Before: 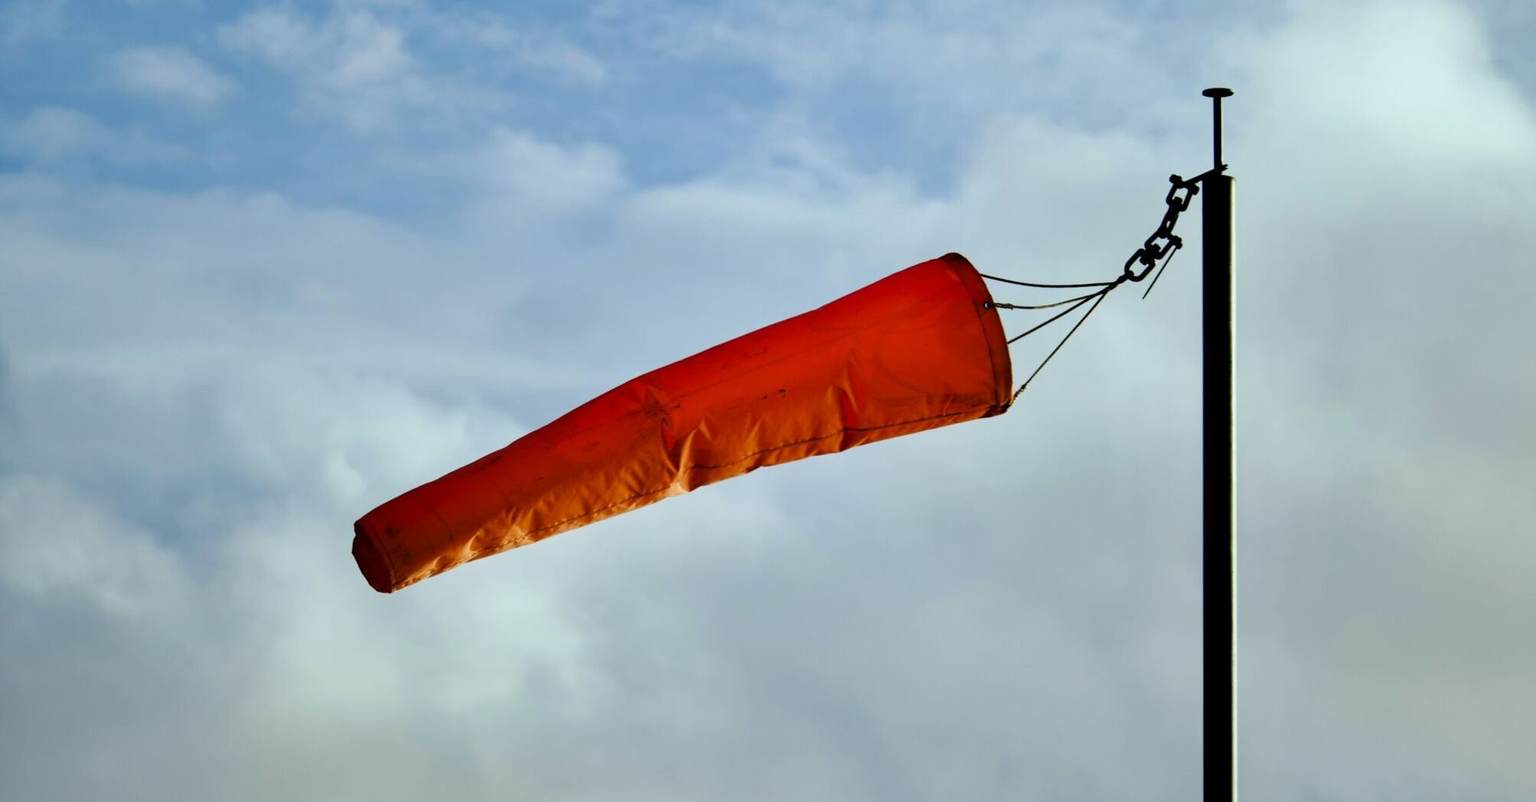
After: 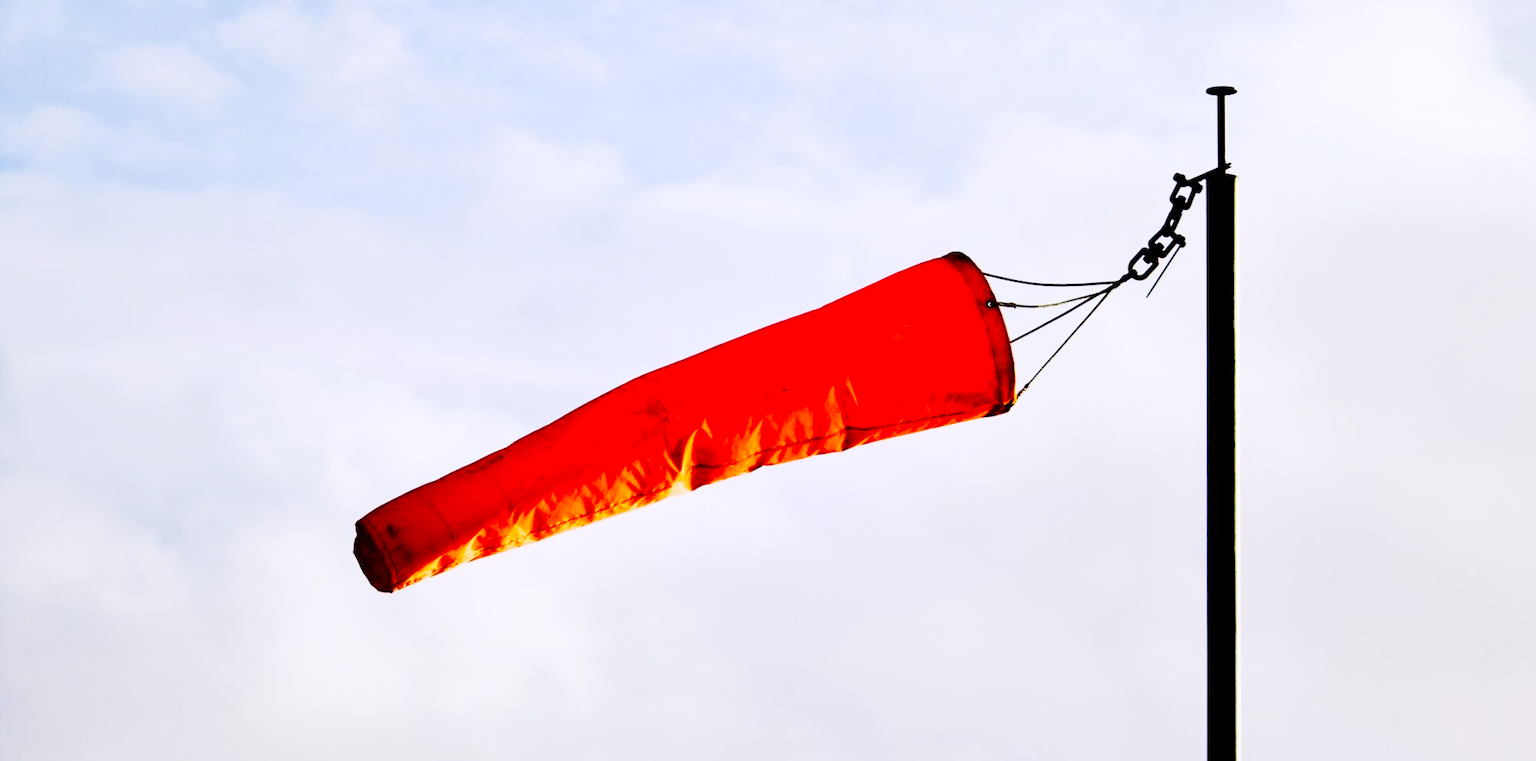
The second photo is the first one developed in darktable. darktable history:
contrast brightness saturation: contrast 0.196, brightness 0.158, saturation 0.23
crop: top 0.381%, right 0.254%, bottom 5.03%
tone curve: curves: ch0 [(0, 0) (0.003, 0.001) (0.011, 0.004) (0.025, 0.008) (0.044, 0.015) (0.069, 0.022) (0.1, 0.031) (0.136, 0.052) (0.177, 0.101) (0.224, 0.181) (0.277, 0.289) (0.335, 0.418) (0.399, 0.541) (0.468, 0.65) (0.543, 0.739) (0.623, 0.817) (0.709, 0.882) (0.801, 0.919) (0.898, 0.958) (1, 1)], preserve colors none
color calibration: output R [1.063, -0.012, -0.003, 0], output B [-0.079, 0.047, 1, 0], illuminant as shot in camera, x 0.358, y 0.373, temperature 4628.91 K
